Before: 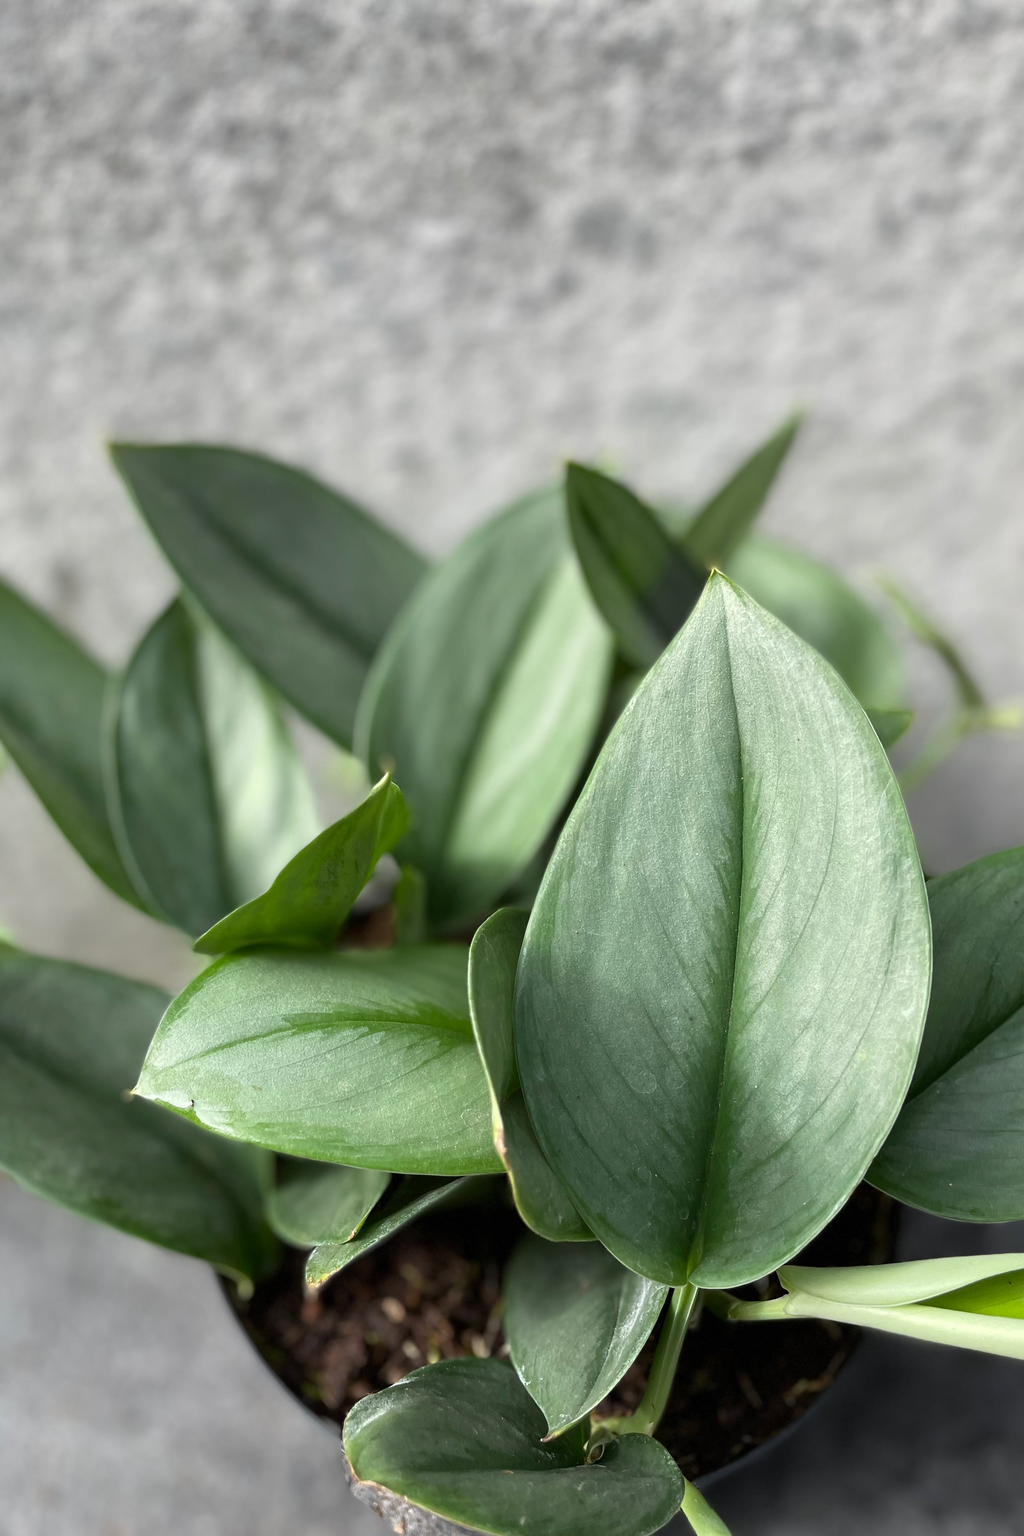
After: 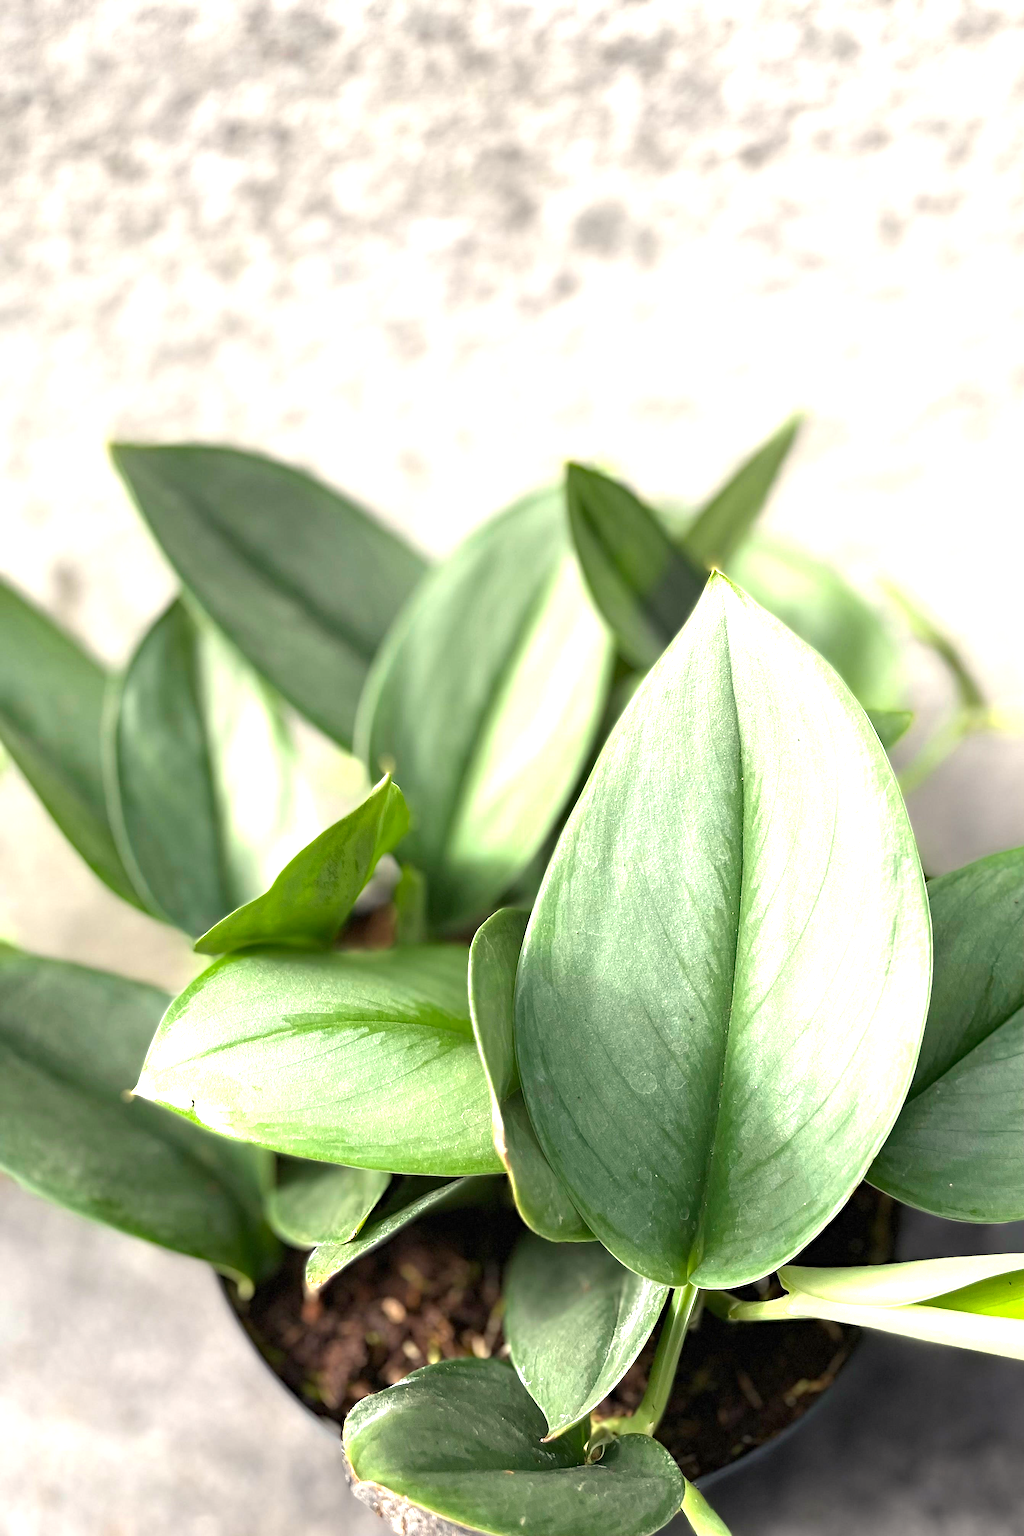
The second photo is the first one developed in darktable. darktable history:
white balance: red 1.045, blue 0.932
haze removal: compatibility mode true, adaptive false
exposure: black level correction 0, exposure 1.3 EV, compensate exposure bias true, compensate highlight preservation false
